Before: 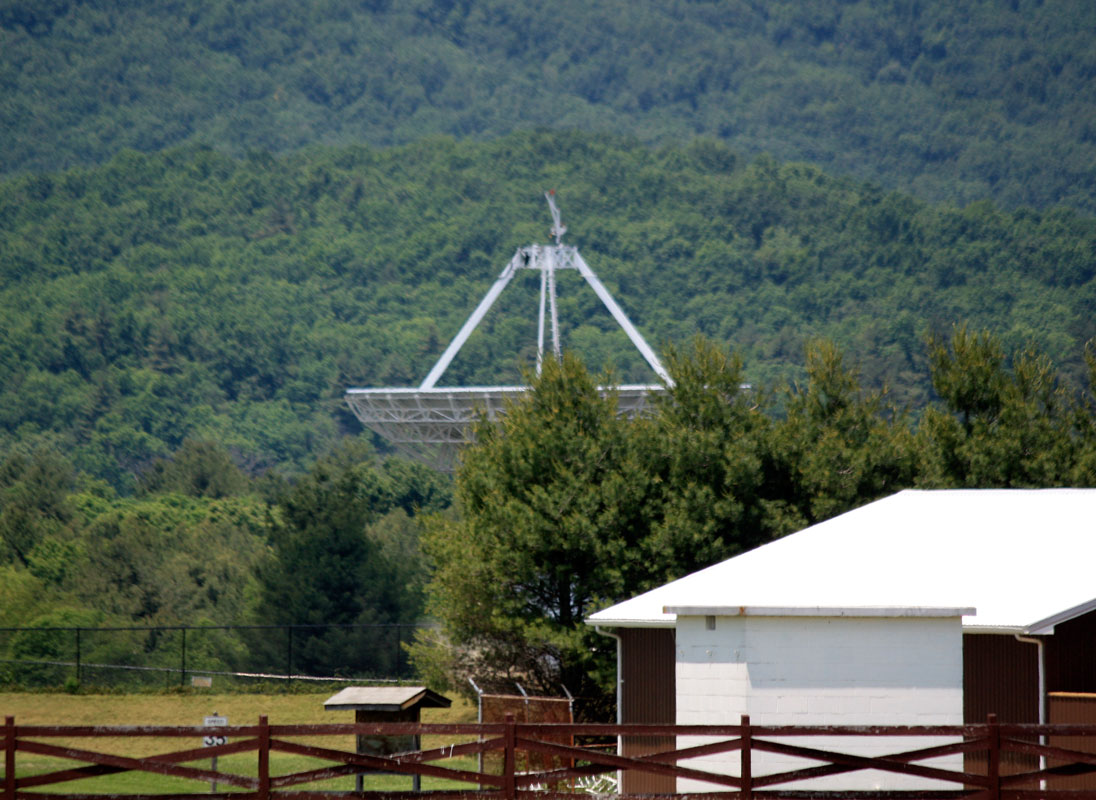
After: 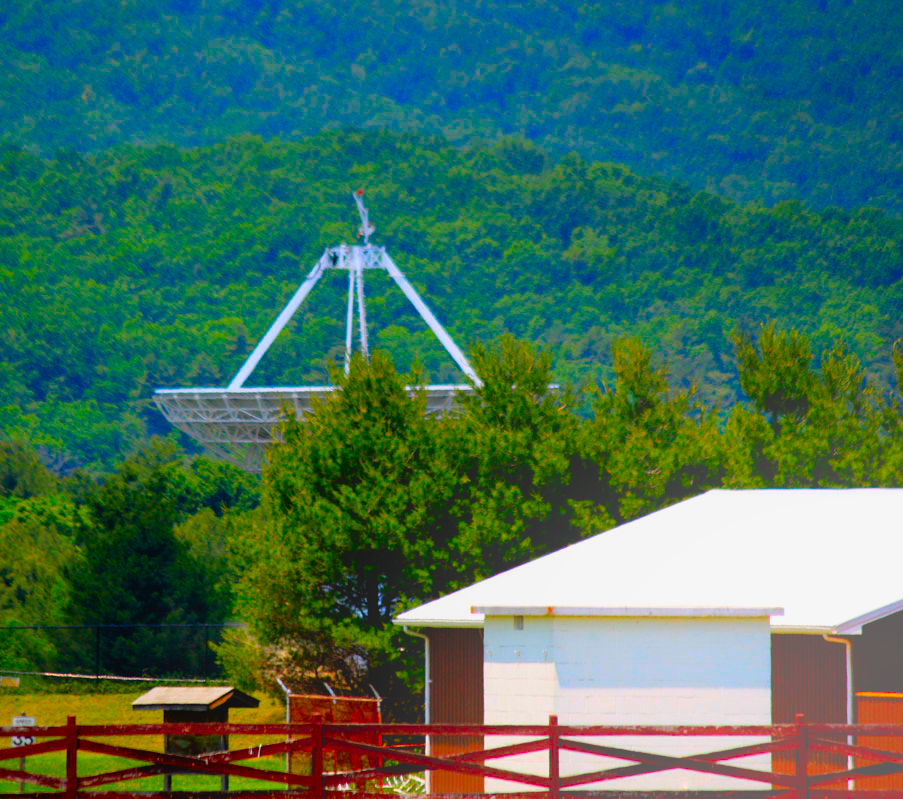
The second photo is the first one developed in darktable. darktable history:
color correction: saturation 3
filmic rgb: black relative exposure -9.5 EV, white relative exposure 3.02 EV, hardness 6.12
bloom: size 38%, threshold 95%, strength 30%
crop: left 17.582%, bottom 0.031%
